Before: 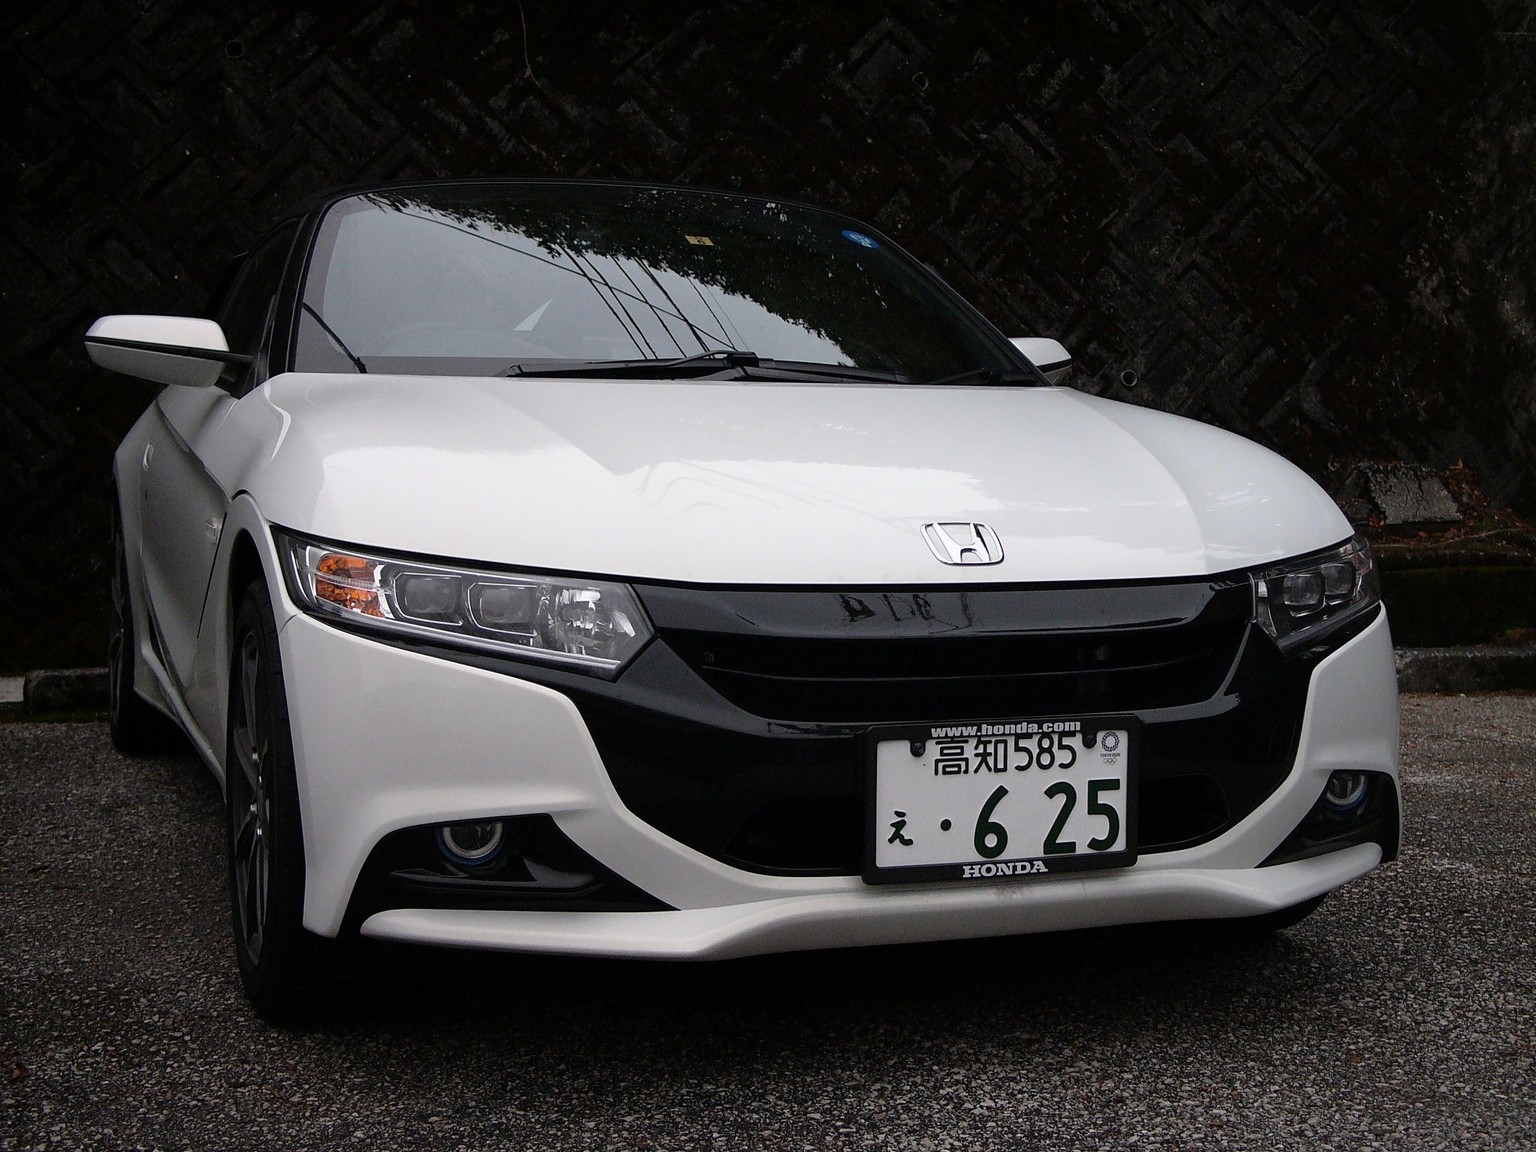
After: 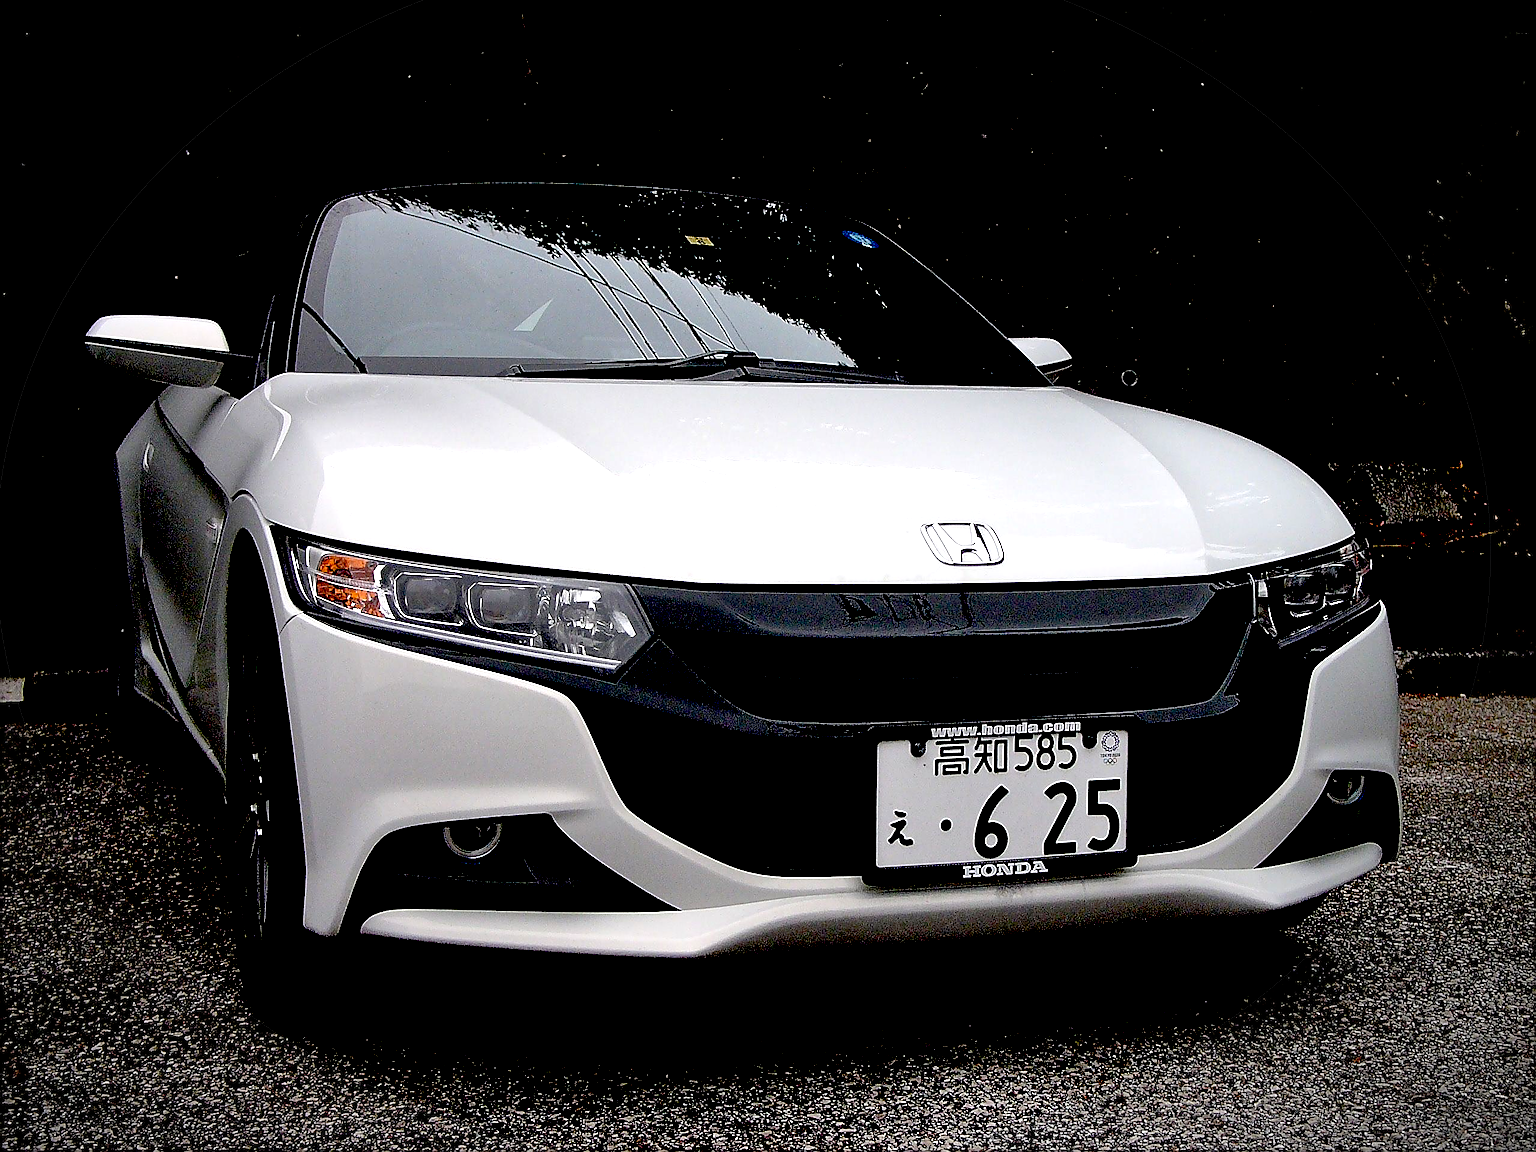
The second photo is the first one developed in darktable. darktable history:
shadows and highlights: shadows 20.96, highlights -36.98, highlights color adjustment 72.6%, soften with gaussian
exposure: black level correction 0.041, exposure 0.498 EV, compensate exposure bias true, compensate highlight preservation false
vignetting: fall-off start 97.19%, center (-0.033, -0.039), width/height ratio 1.18, unbound false
sharpen: radius 1.409, amount 1.237, threshold 0.607
